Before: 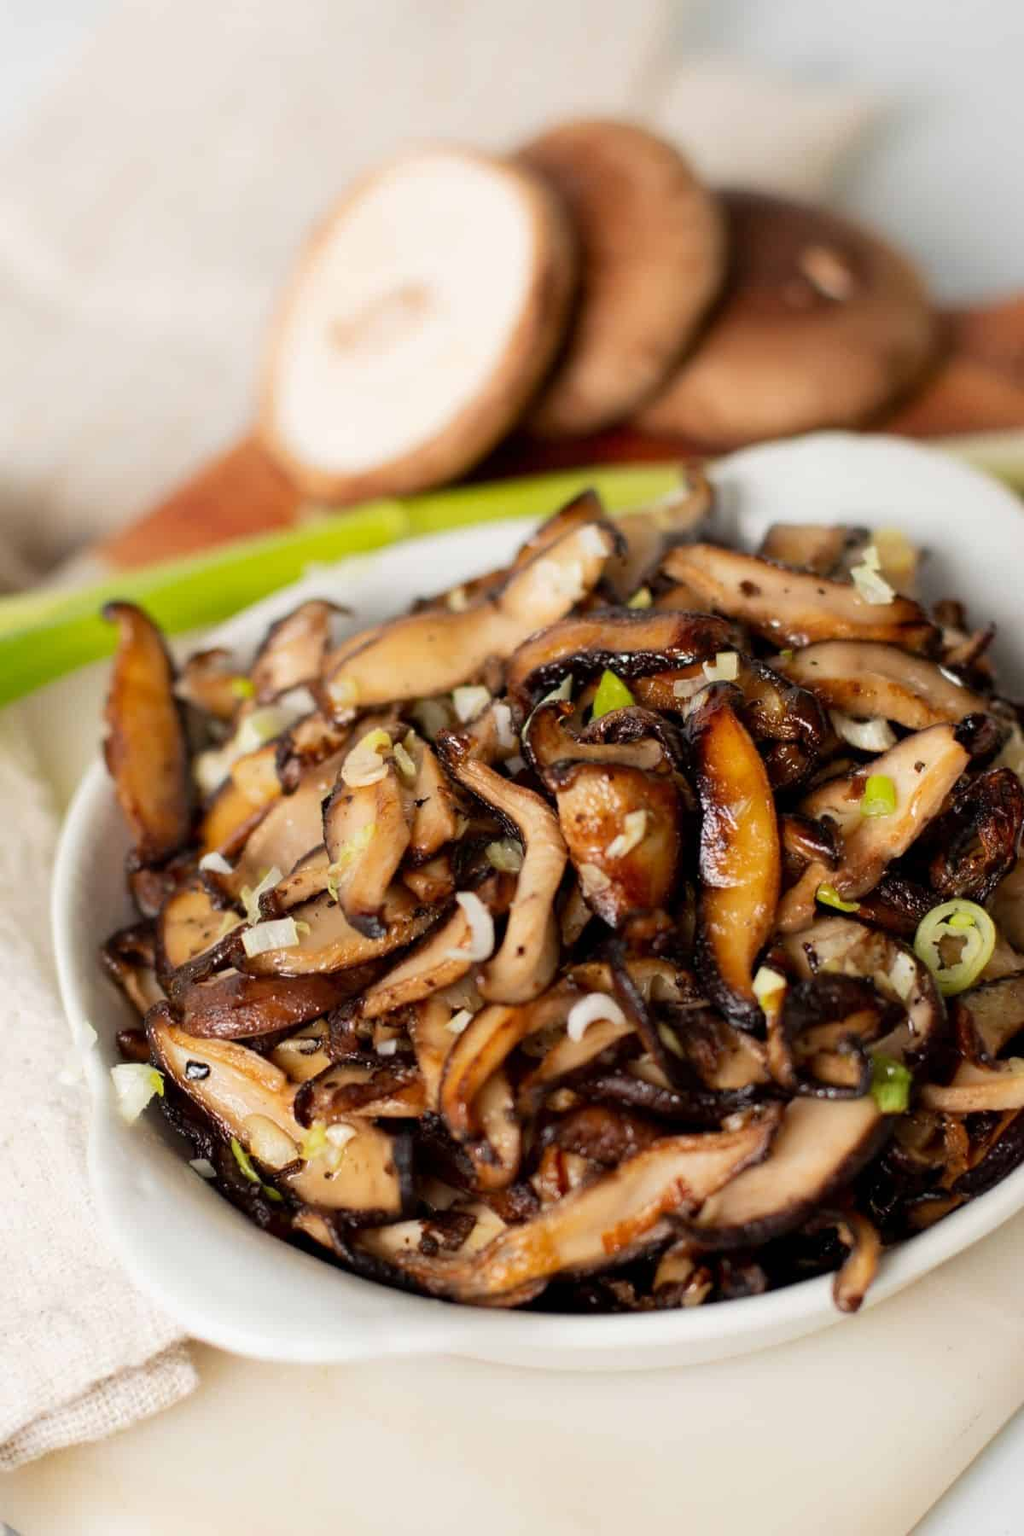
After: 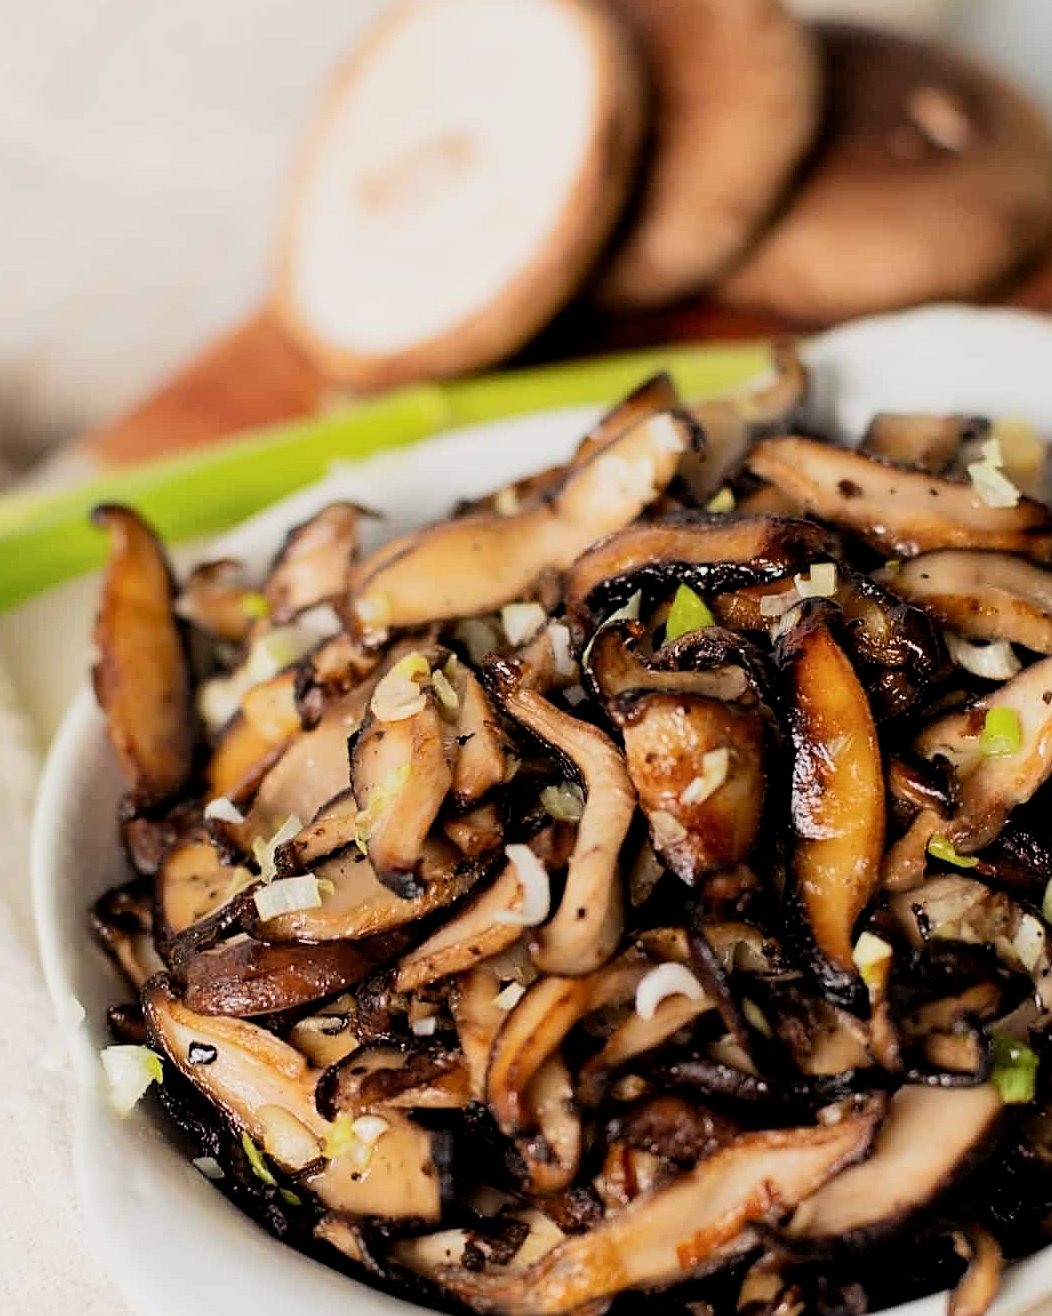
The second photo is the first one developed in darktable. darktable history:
crop and rotate: left 2.466%, top 11.217%, right 9.796%, bottom 15.669%
filmic rgb: middle gray luminance 12.7%, black relative exposure -10.19 EV, white relative exposure 3.47 EV, target black luminance 0%, hardness 5.8, latitude 44.88%, contrast 1.22, highlights saturation mix 4.31%, shadows ↔ highlights balance 26.8%
local contrast: mode bilateral grid, contrast 15, coarseness 37, detail 105%, midtone range 0.2
sharpen: on, module defaults
